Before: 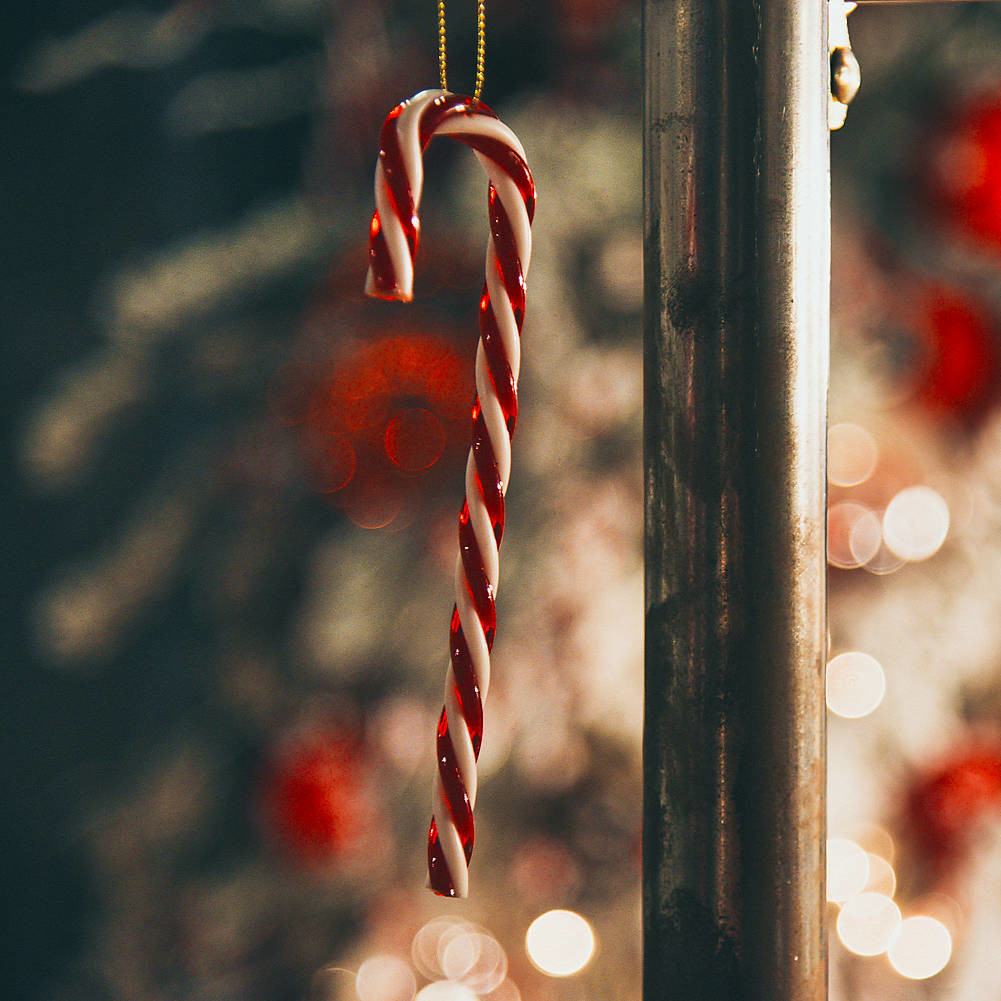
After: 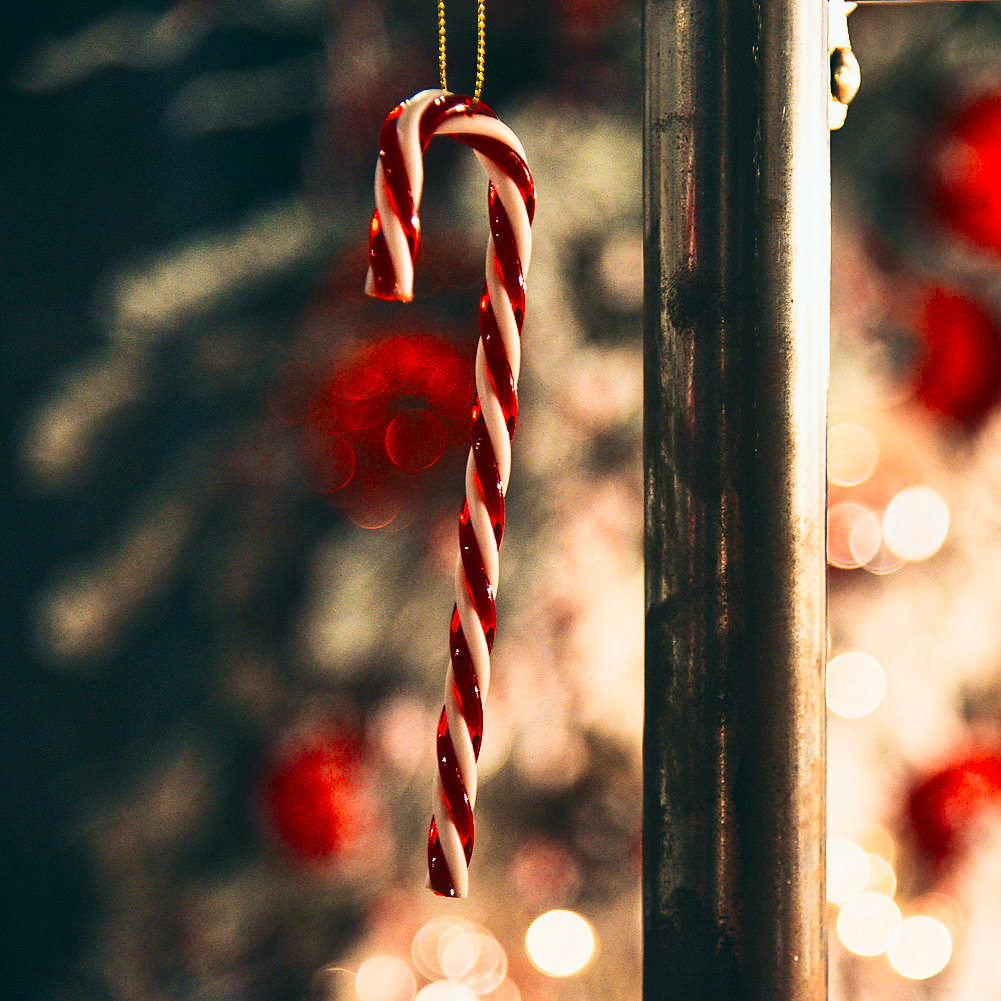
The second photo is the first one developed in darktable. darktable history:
contrast brightness saturation: contrast 0.198, brightness -0.1, saturation 0.096
base curve: curves: ch0 [(0, 0) (0.204, 0.334) (0.55, 0.733) (1, 1)]
